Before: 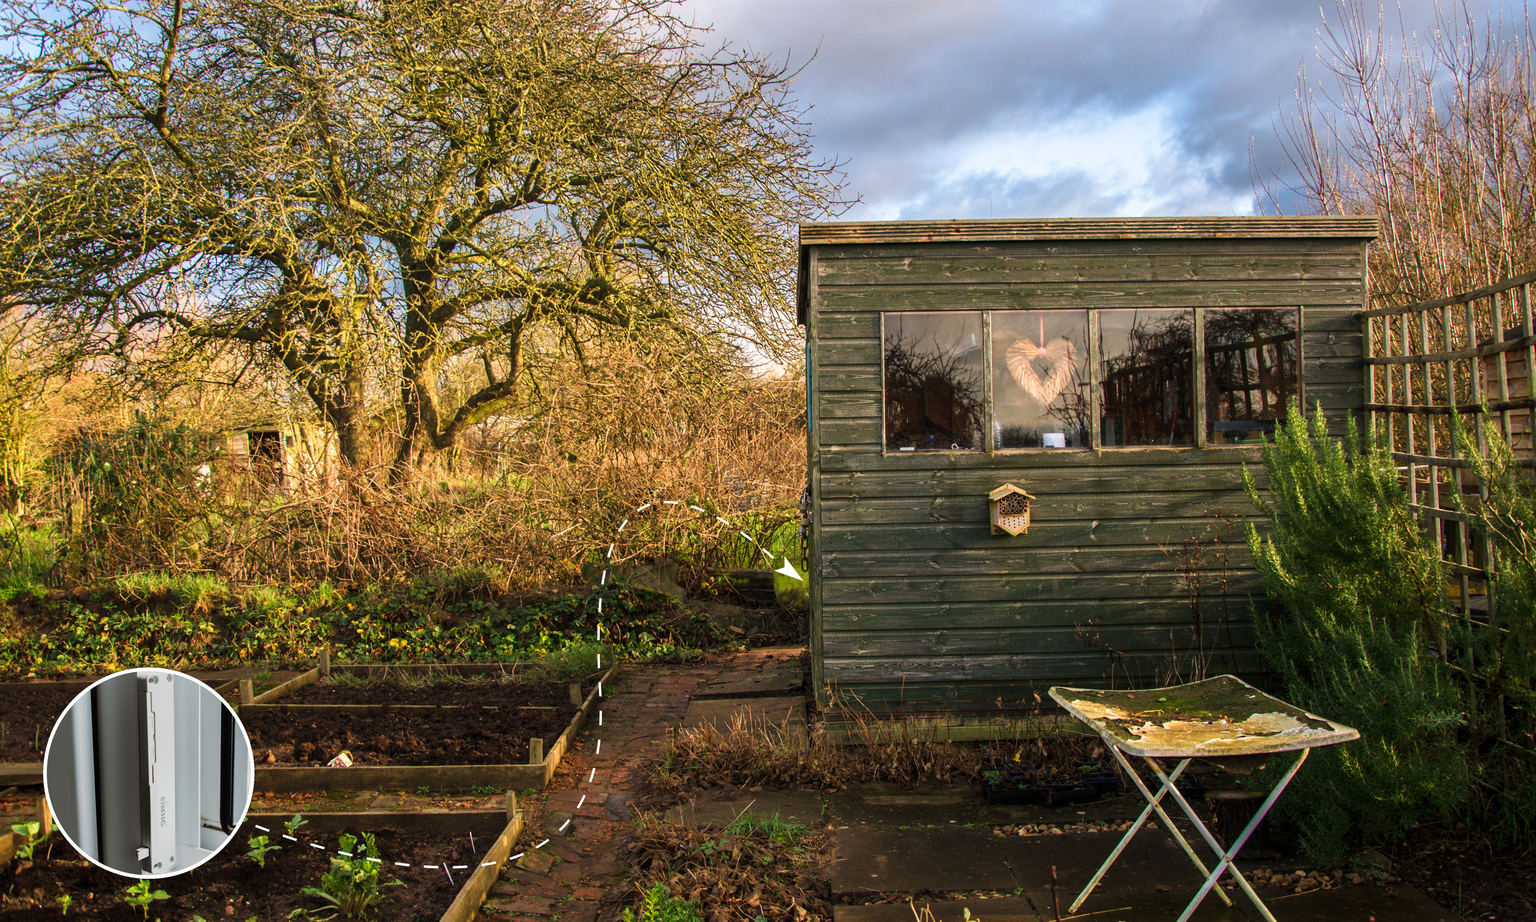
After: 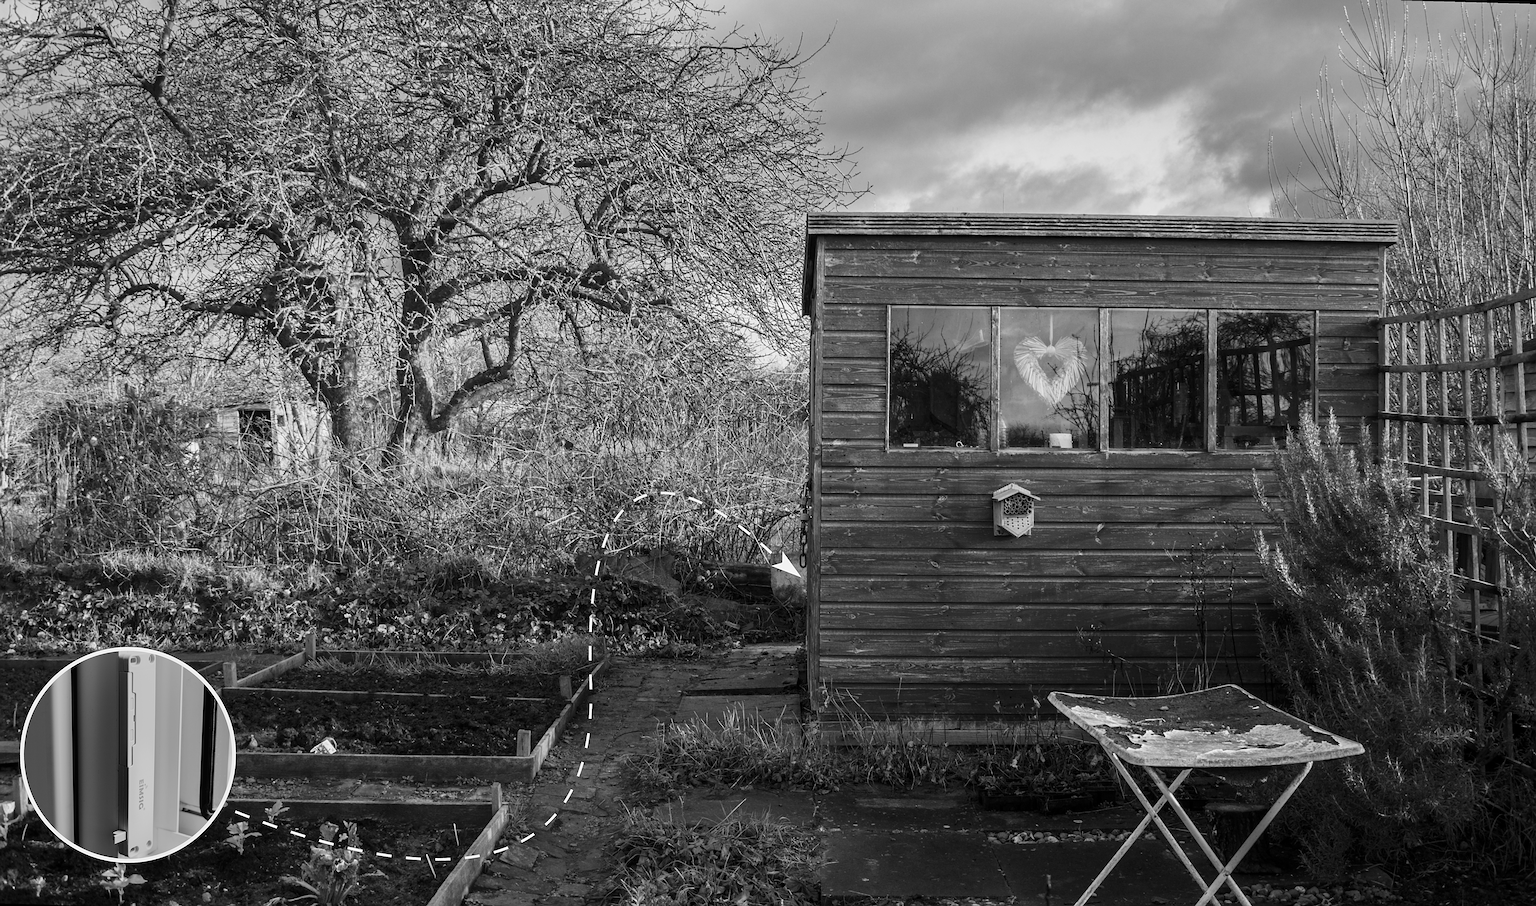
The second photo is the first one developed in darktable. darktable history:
sharpen: on, module defaults
rotate and perspective: rotation 1.57°, crop left 0.018, crop right 0.982, crop top 0.039, crop bottom 0.961
color calibration: illuminant as shot in camera, x 0.358, y 0.373, temperature 4628.91 K
monochrome: a -74.22, b 78.2
